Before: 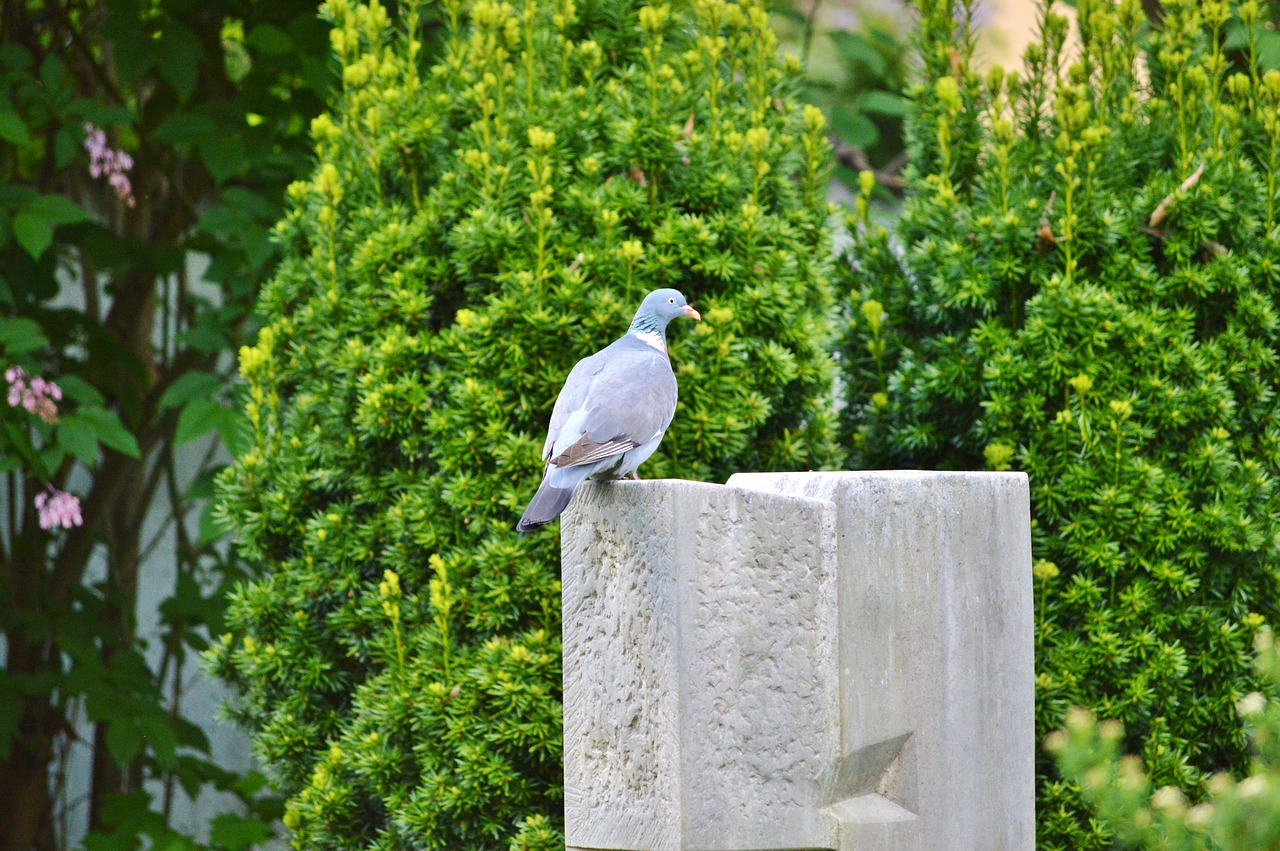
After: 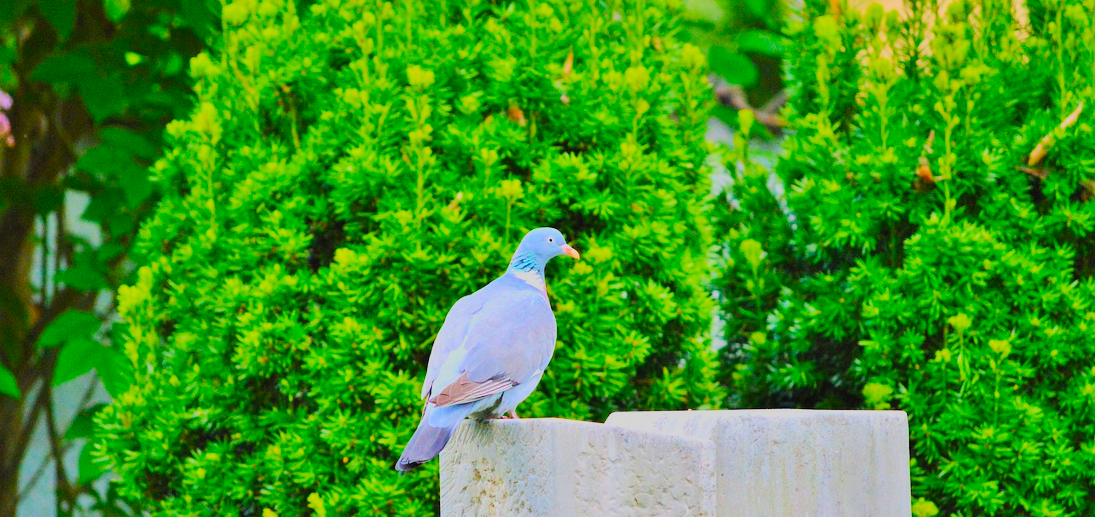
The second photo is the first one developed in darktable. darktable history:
crop and rotate: left 9.46%, top 7.243%, right 4.941%, bottom 31.992%
contrast brightness saturation: contrast 0.201, brightness 0.204, saturation 0.814
filmic rgb: black relative exposure -8.03 EV, white relative exposure 8.03 EV, hardness 2.52, latitude 9.87%, contrast 0.718, highlights saturation mix 8.83%, shadows ↔ highlights balance 1.33%, color science v4 (2020), iterations of high-quality reconstruction 0
